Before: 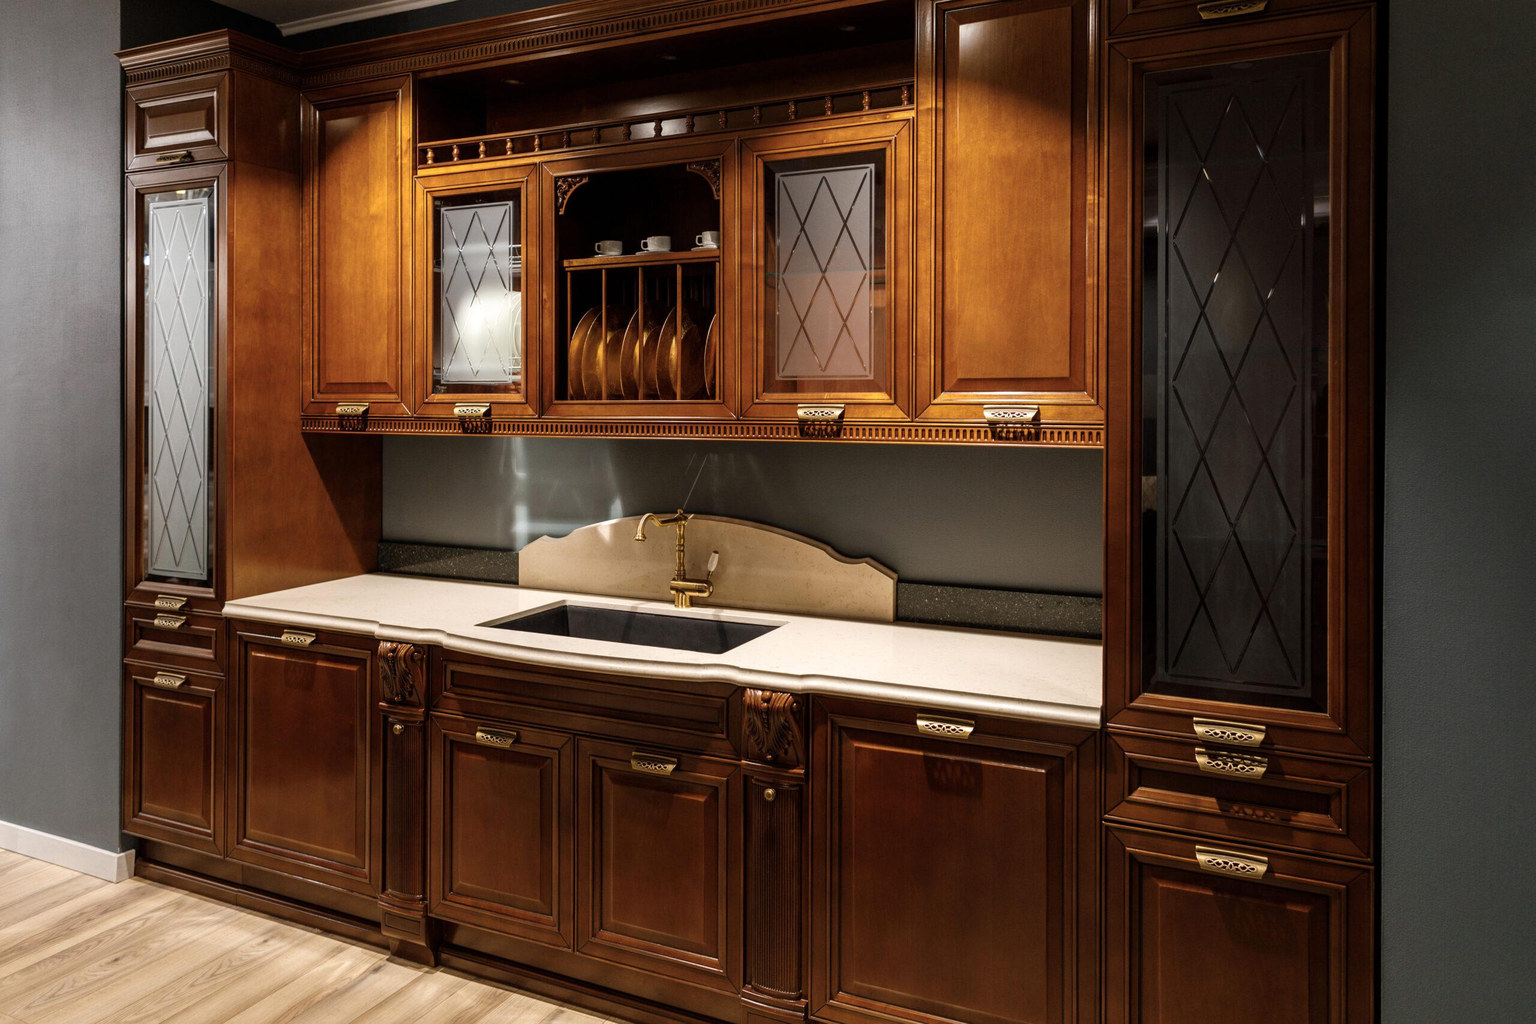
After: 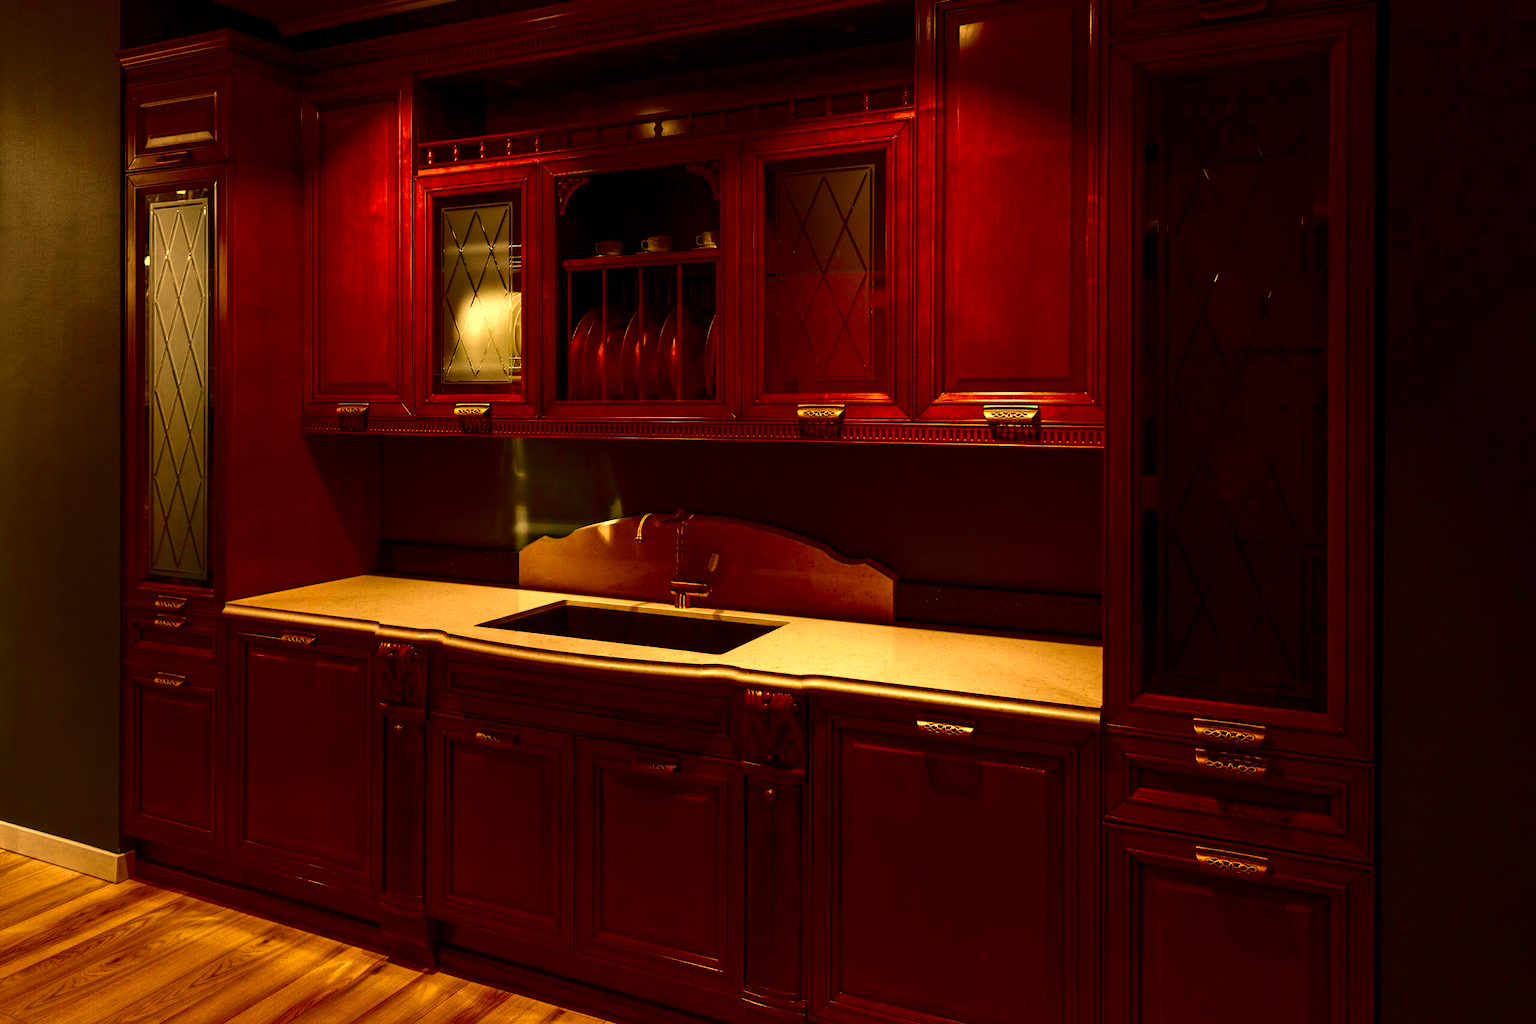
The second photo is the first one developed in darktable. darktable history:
white balance: red 1.138, green 0.996, blue 0.812
contrast brightness saturation: brightness -1, saturation 1
